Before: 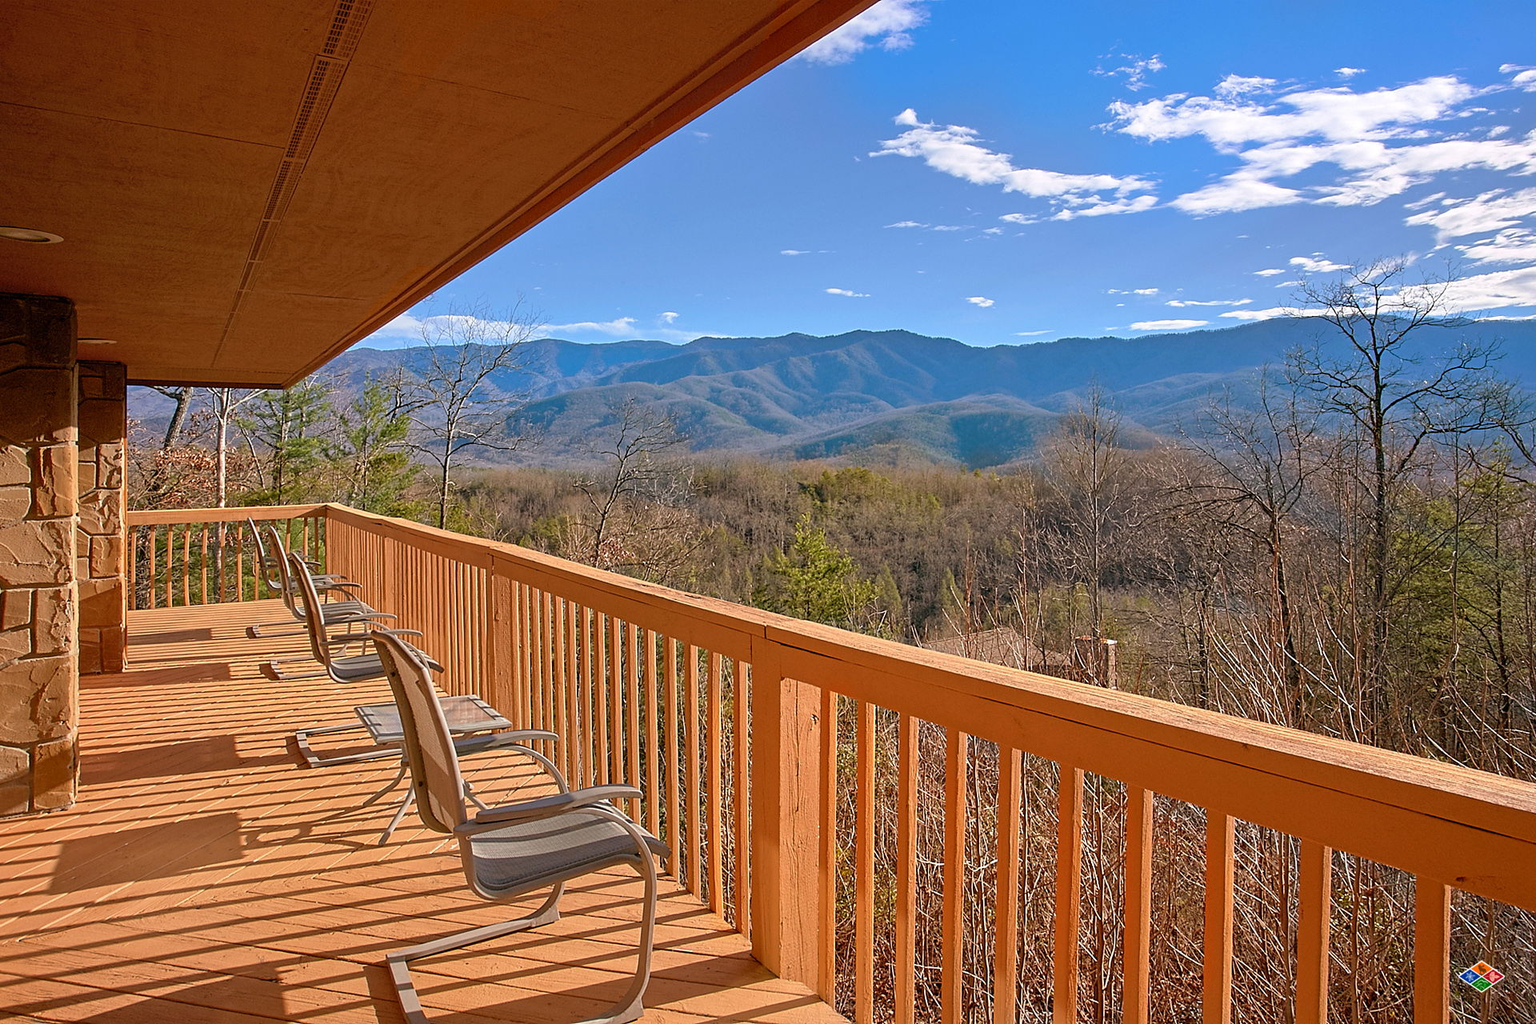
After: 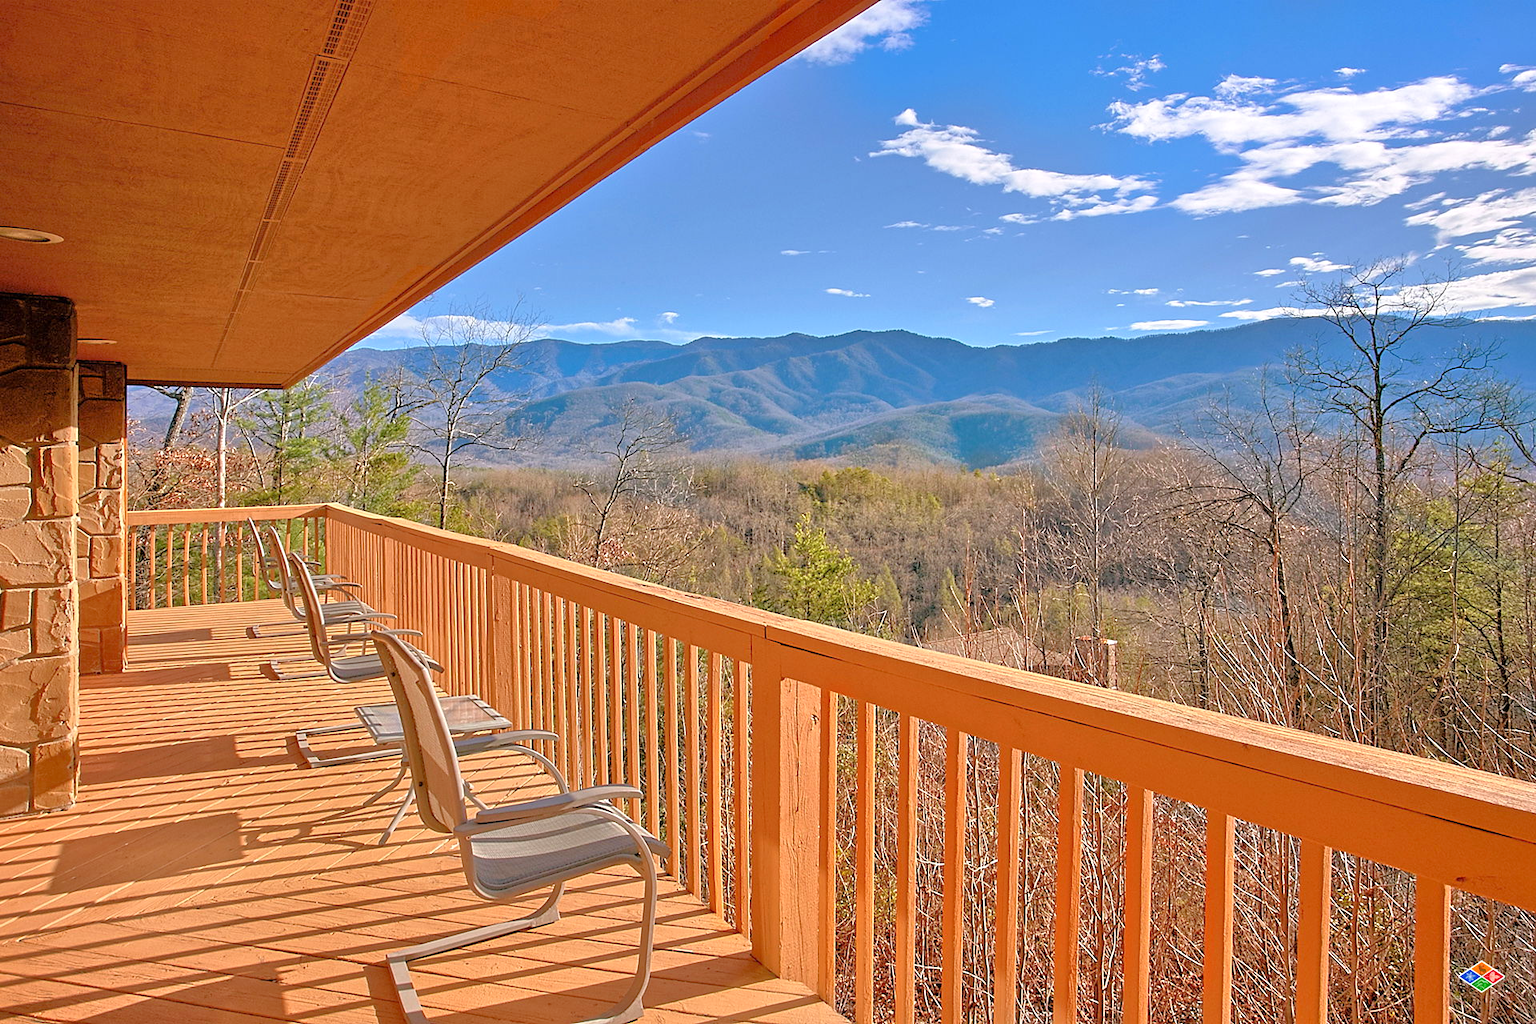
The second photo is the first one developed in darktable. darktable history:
tone equalizer: -7 EV 0.15 EV, -6 EV 0.6 EV, -5 EV 1.15 EV, -4 EV 1.33 EV, -3 EV 1.15 EV, -2 EV 0.6 EV, -1 EV 0.15 EV, mask exposure compensation -0.5 EV
rgb curve: curves: ch0 [(0, 0) (0.053, 0.068) (0.122, 0.128) (1, 1)]
